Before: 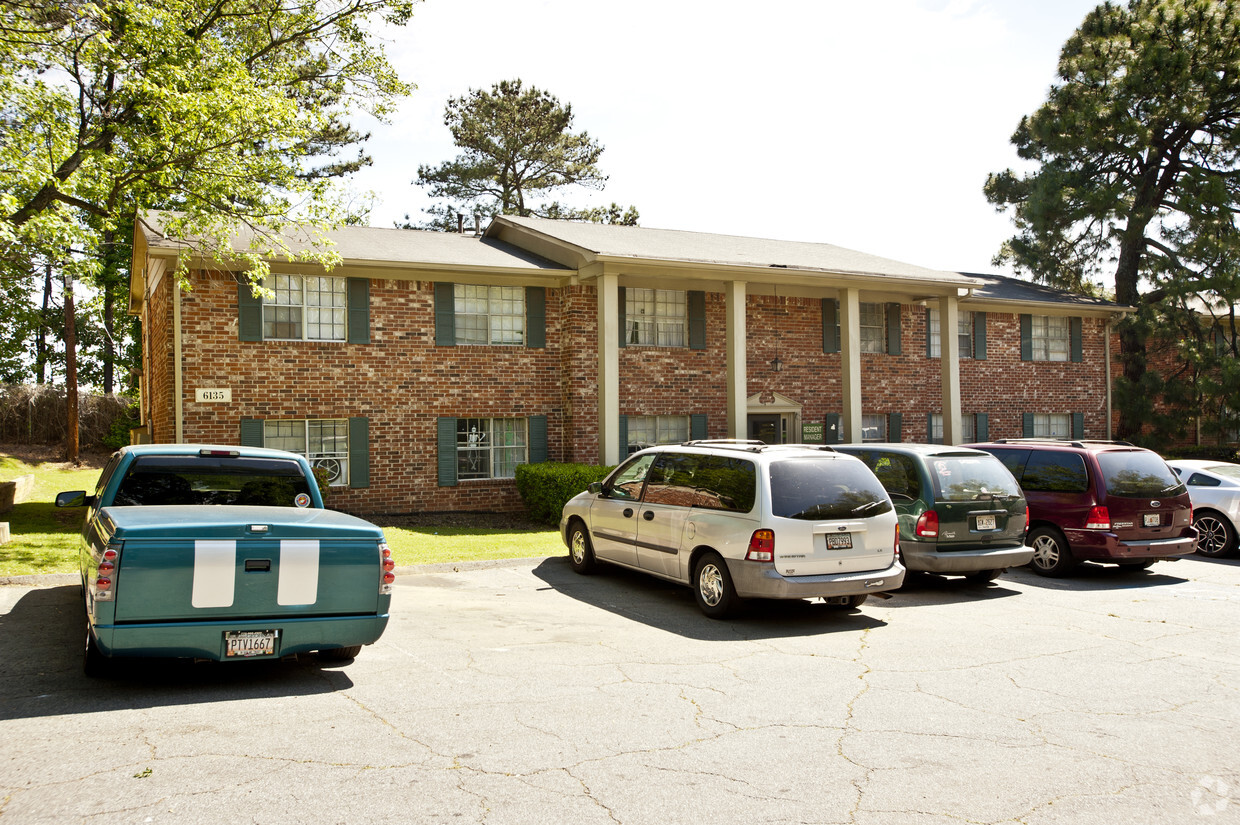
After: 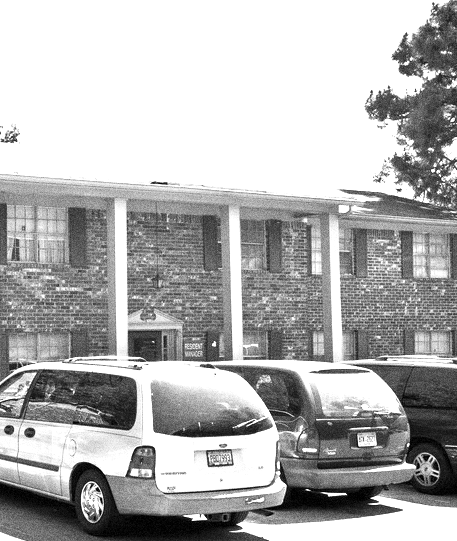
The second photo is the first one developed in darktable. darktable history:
color correction: saturation 0.5
exposure: black level correction 0, exposure 1.3 EV, compensate highlight preservation false
crop and rotate: left 49.936%, top 10.094%, right 13.136%, bottom 24.256%
white balance: red 0.924, blue 1.095
monochrome: a 32, b 64, size 2.3
color calibration: x 0.355, y 0.367, temperature 4700.38 K
grain: coarseness 14.49 ISO, strength 48.04%, mid-tones bias 35%
